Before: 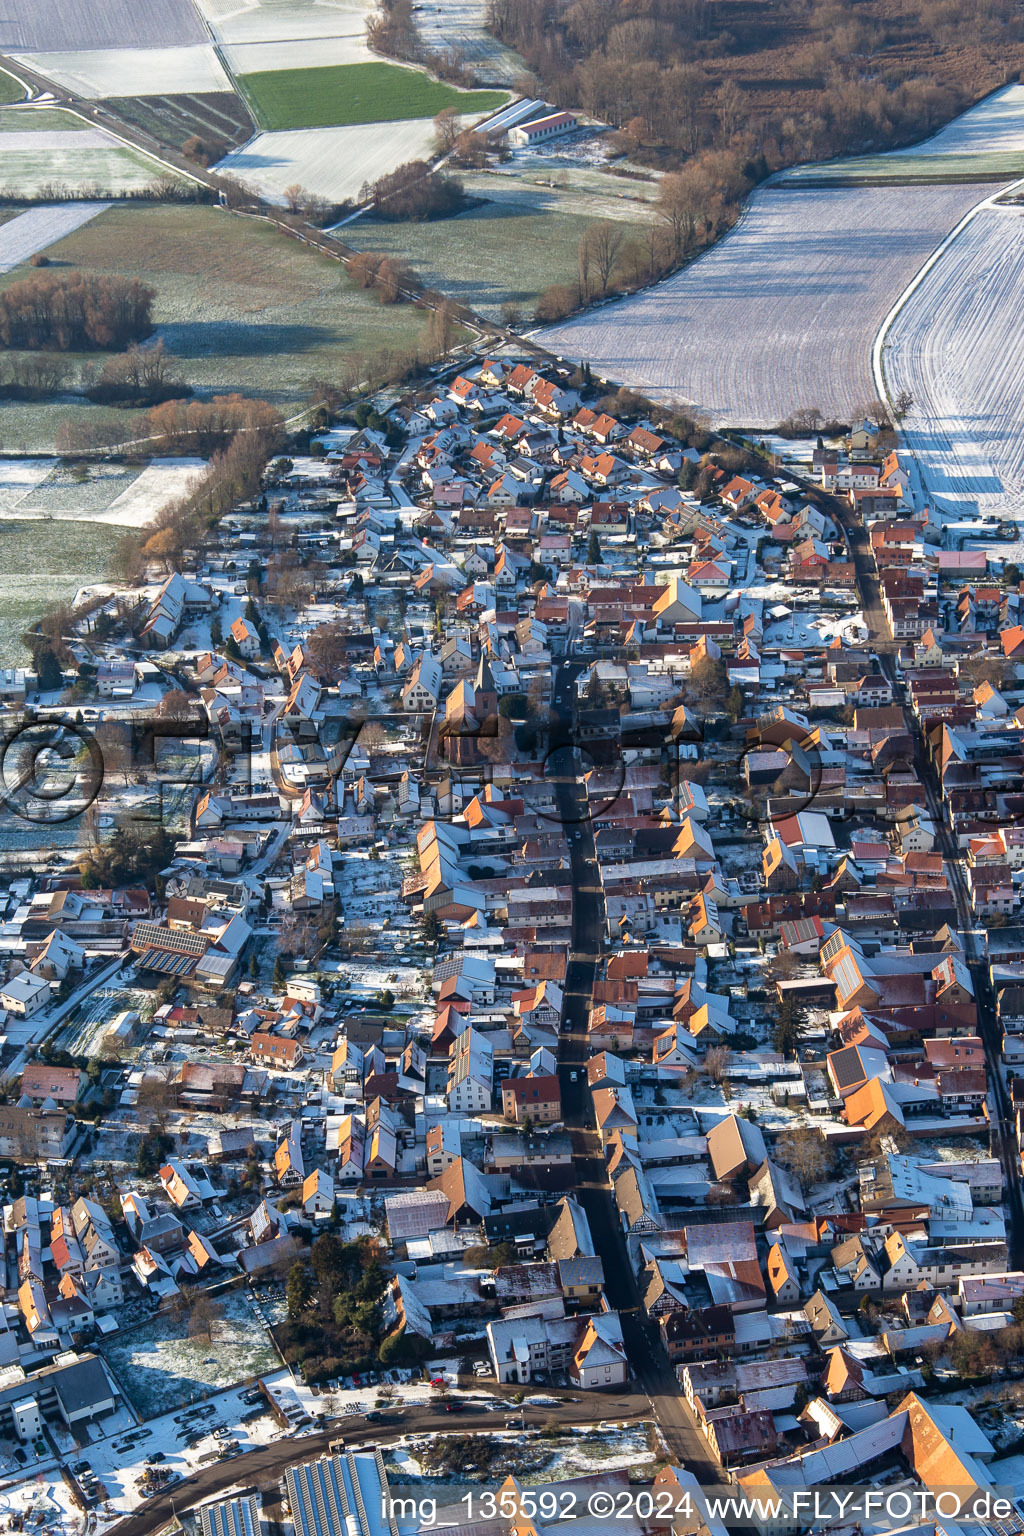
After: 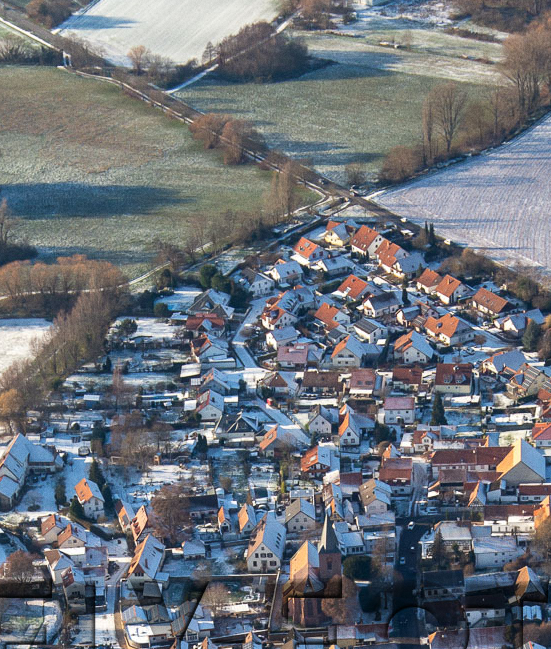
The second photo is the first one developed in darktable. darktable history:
crop: left 15.306%, top 9.065%, right 30.789%, bottom 48.638%
grain: coarseness 0.09 ISO, strength 16.61%
